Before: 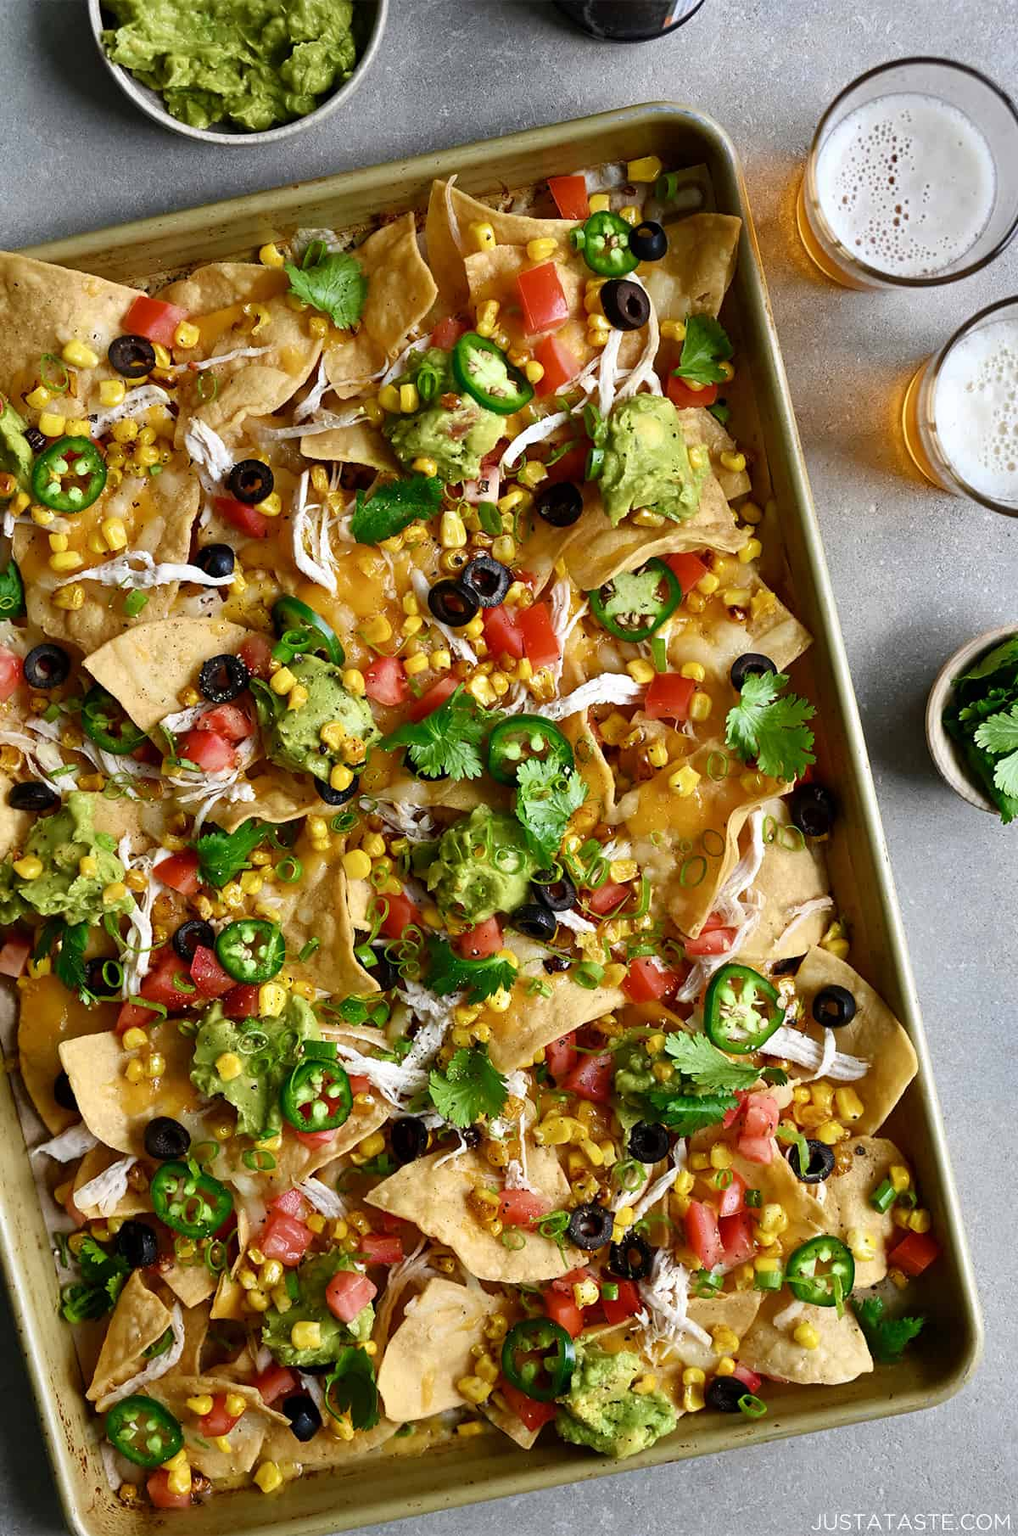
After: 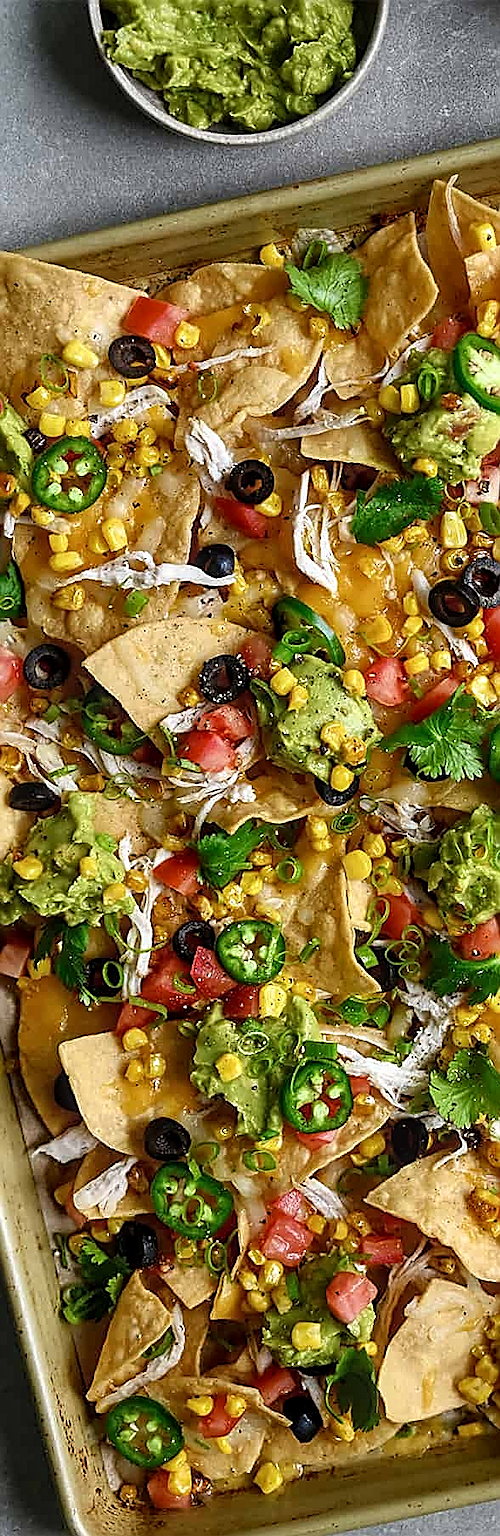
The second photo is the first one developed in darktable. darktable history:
crop and rotate: left 0%, top 0%, right 50.845%
local contrast: on, module defaults
sharpen: radius 1.685, amount 1.294
